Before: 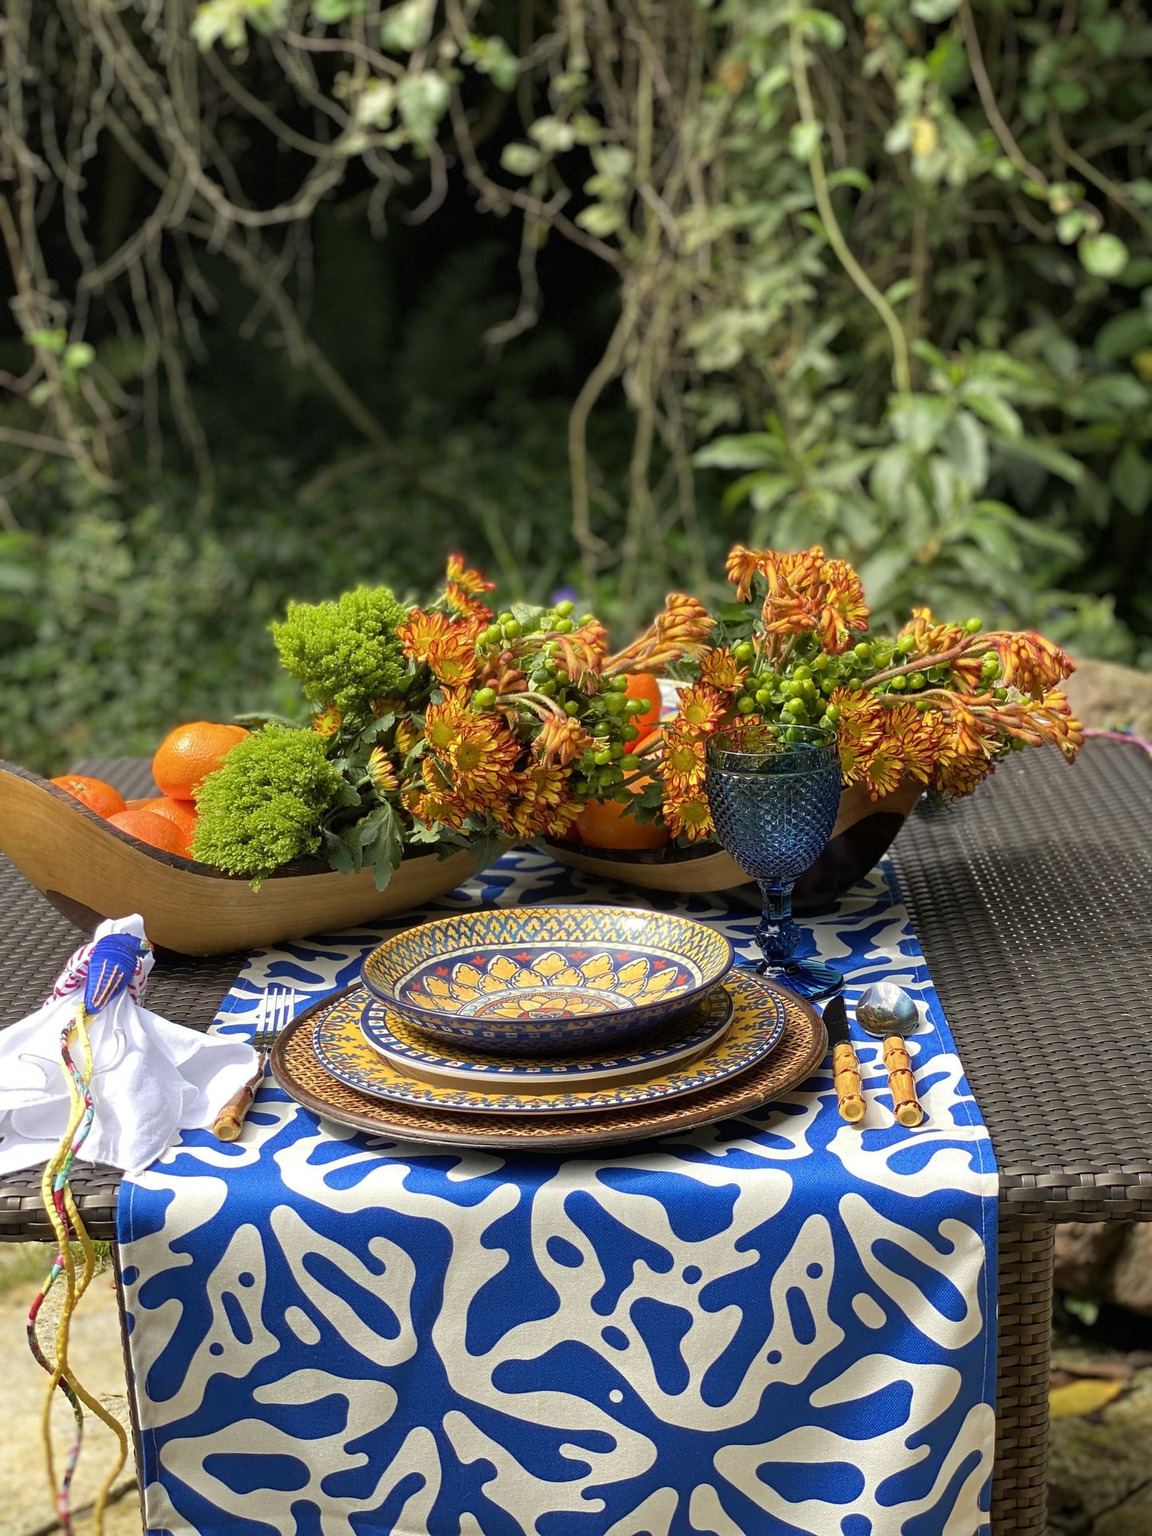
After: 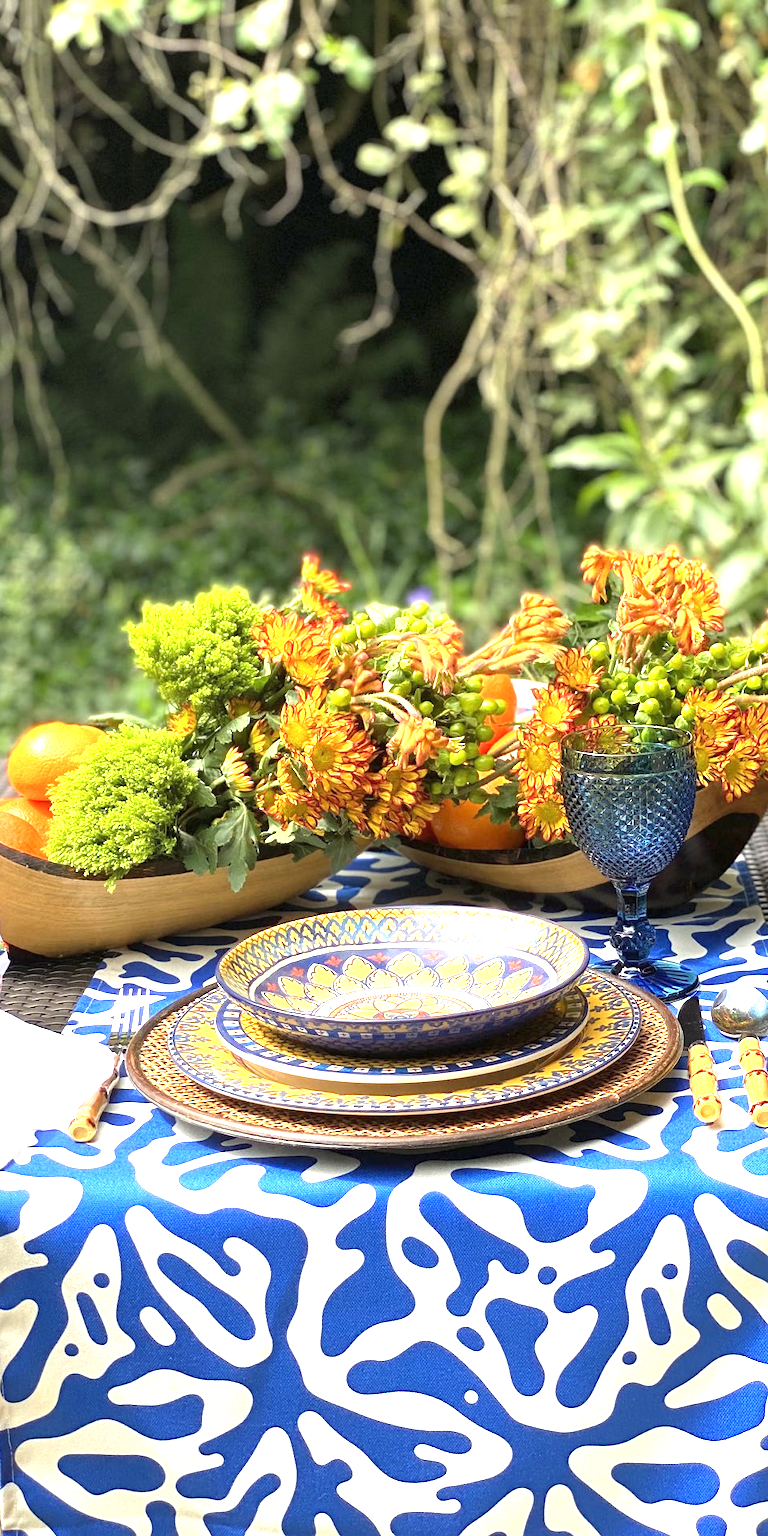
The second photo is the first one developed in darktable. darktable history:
exposure: black level correction 0, exposure 1.6 EV, compensate exposure bias true, compensate highlight preservation false
crop and rotate: left 12.648%, right 20.685%
